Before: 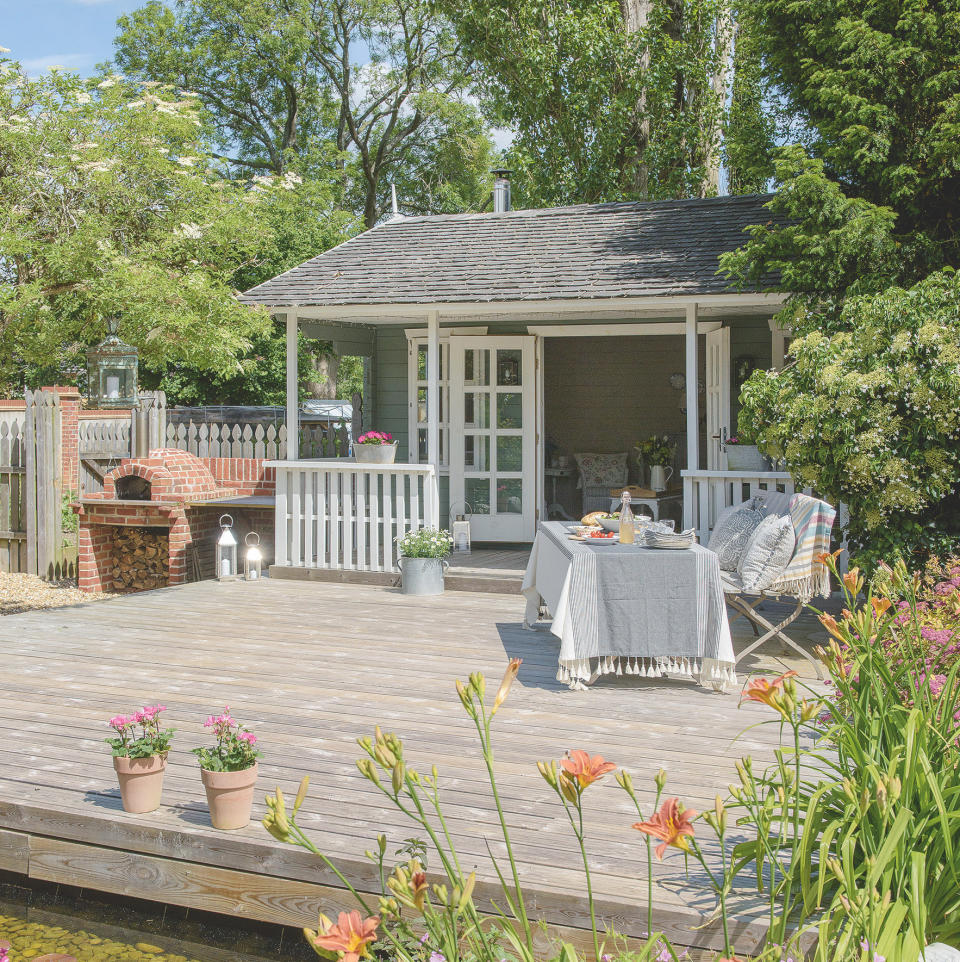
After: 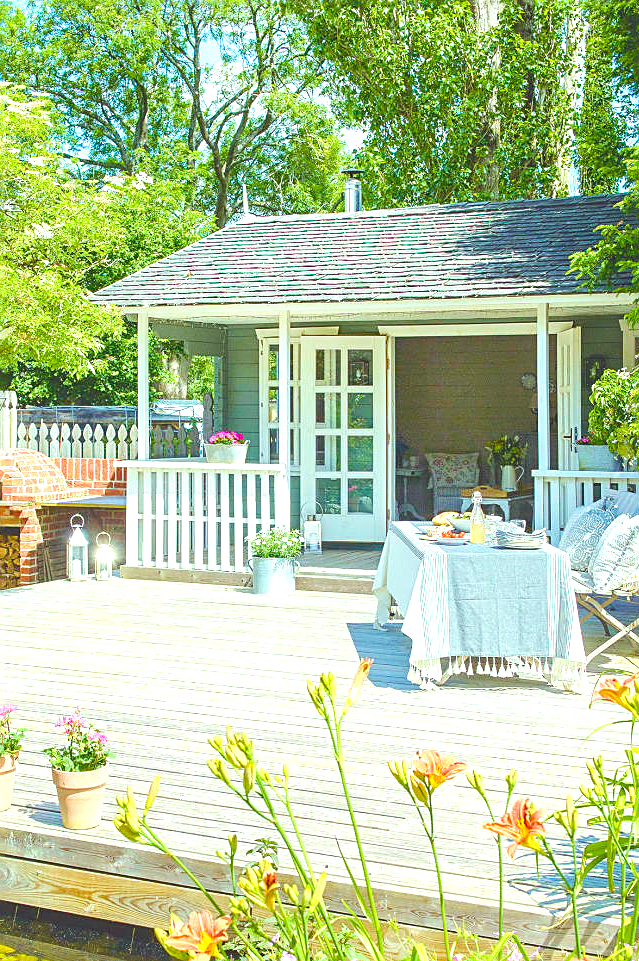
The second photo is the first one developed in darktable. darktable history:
velvia: on, module defaults
exposure: black level correction 0, exposure 0.697 EV, compensate exposure bias true, compensate highlight preservation false
sharpen: on, module defaults
color balance rgb: shadows lift › luminance -21.929%, shadows lift › chroma 6.64%, shadows lift › hue 272.86°, highlights gain › luminance 20.048%, highlights gain › chroma 2.771%, highlights gain › hue 176.49°, linear chroma grading › global chroma 15.534%, perceptual saturation grading › global saturation 34.529%, perceptual saturation grading › highlights -25.252%, perceptual saturation grading › shadows 49.652%, perceptual brilliance grading › mid-tones 10.884%, perceptual brilliance grading › shadows 15.59%, global vibrance 20%
crop and rotate: left 15.53%, right 17.807%
